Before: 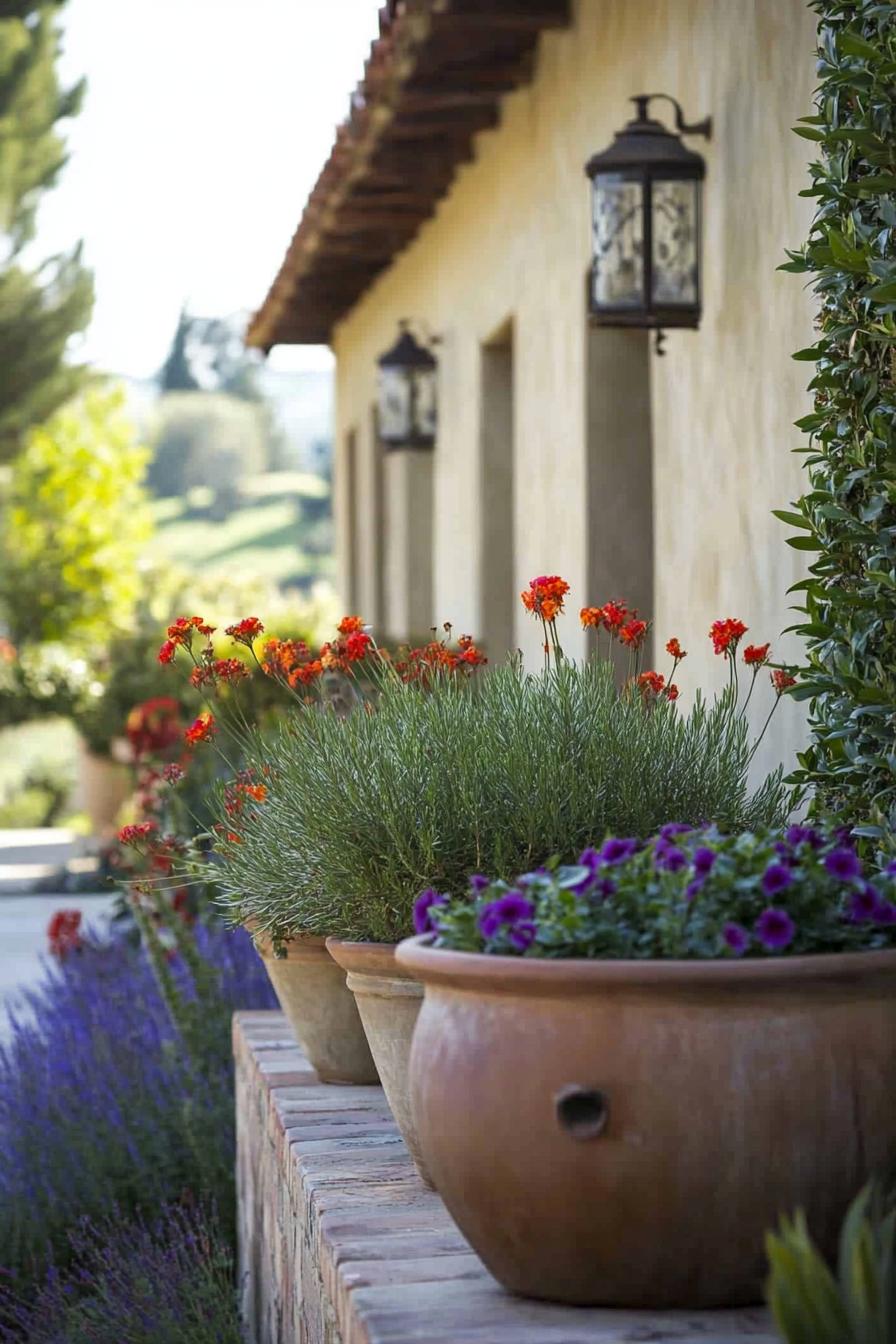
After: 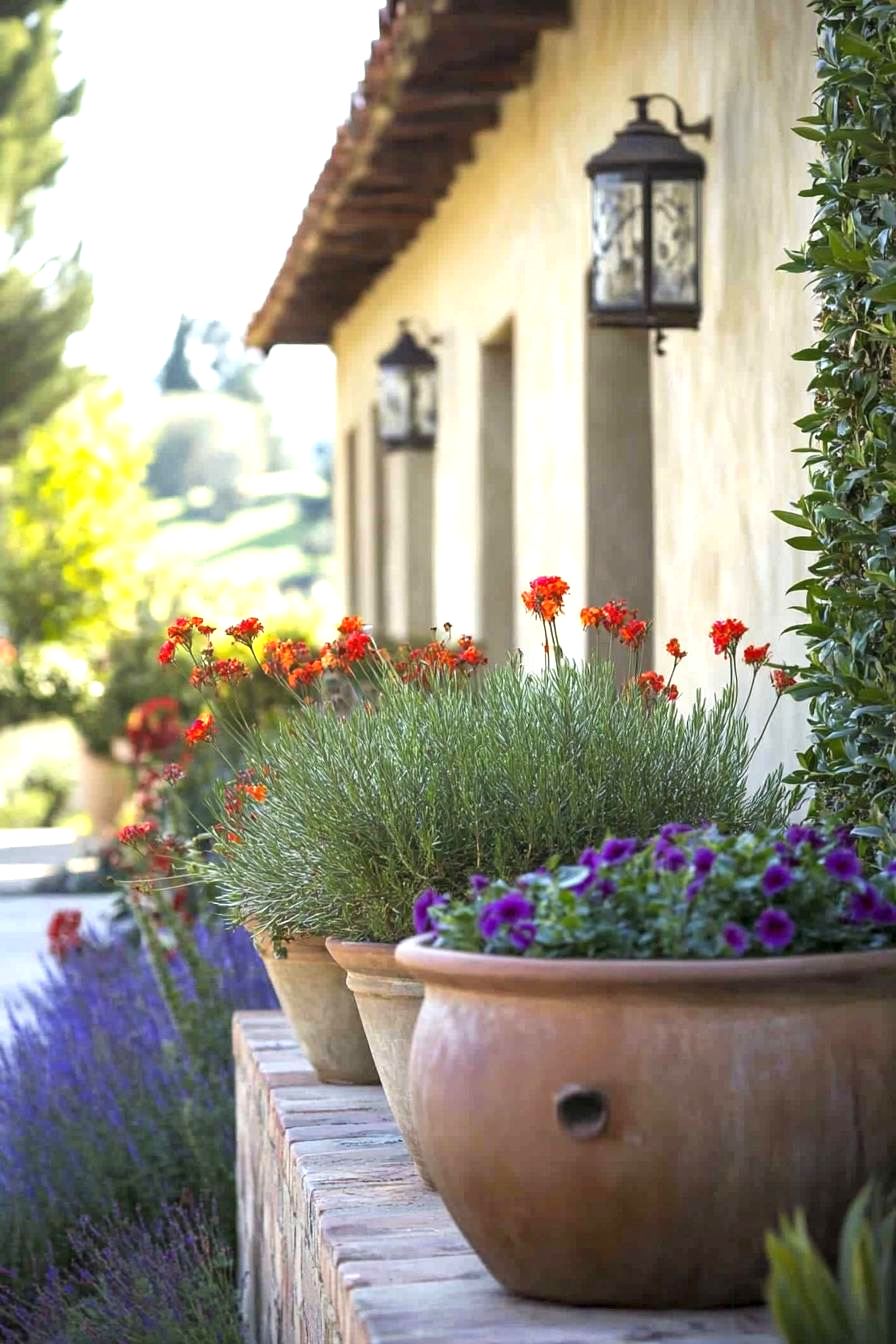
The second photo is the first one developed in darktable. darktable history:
exposure: exposure 0.751 EV, compensate highlight preservation false
